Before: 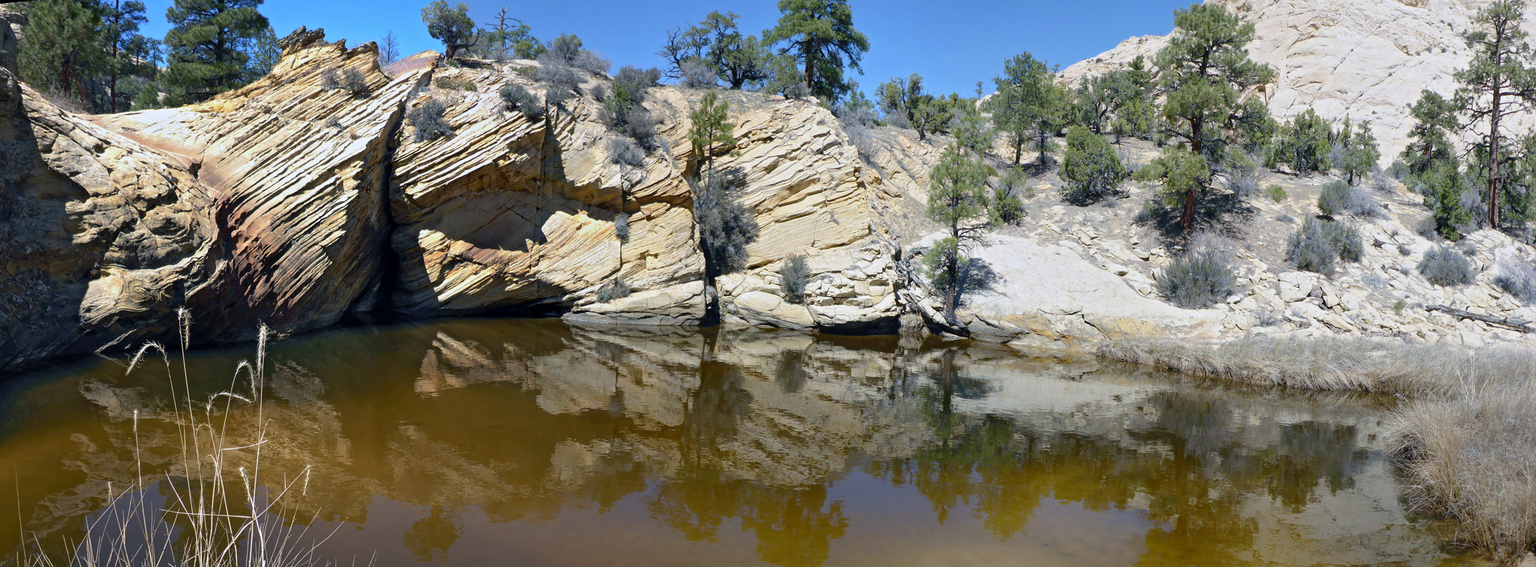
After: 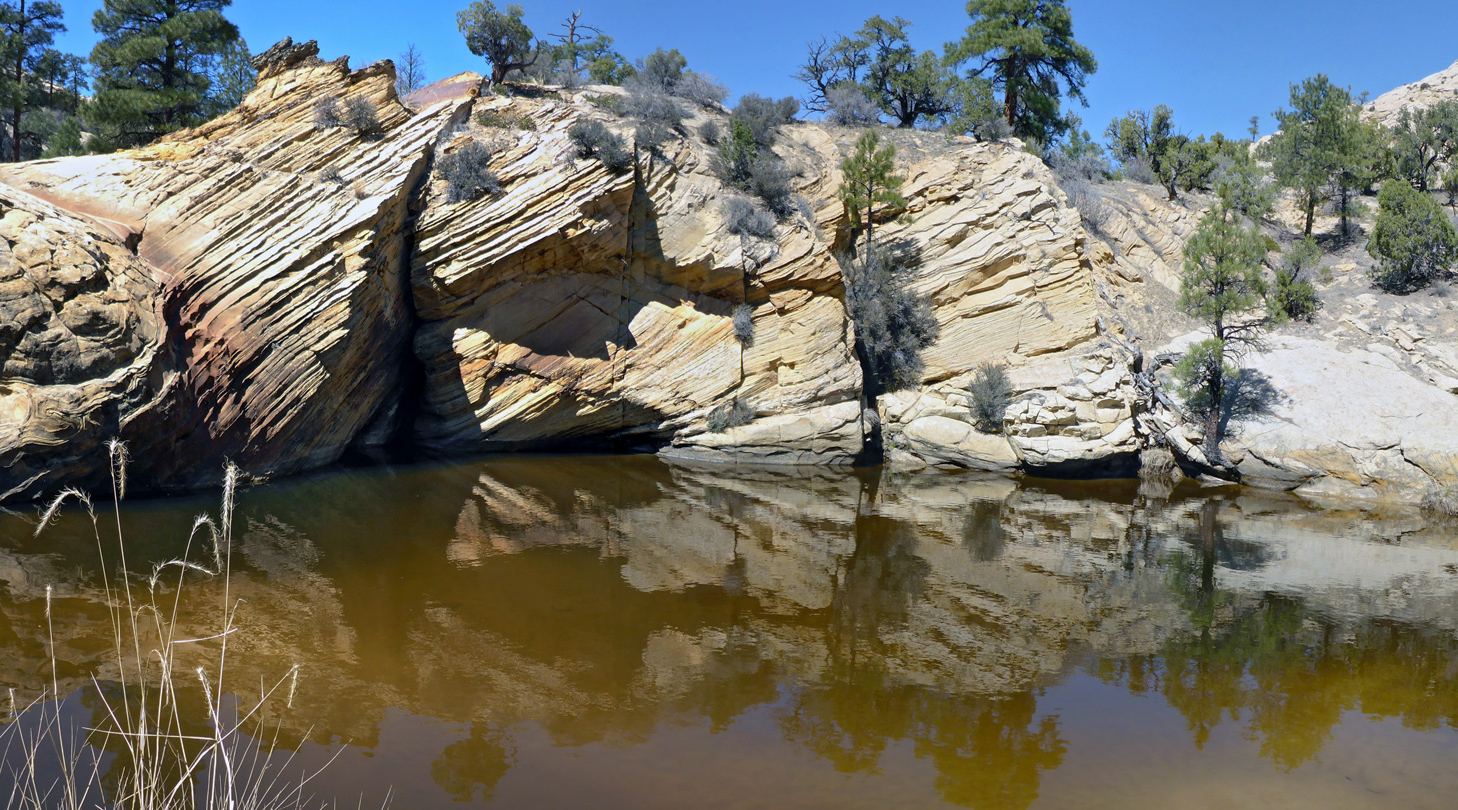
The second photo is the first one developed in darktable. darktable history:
crop and rotate: left 6.635%, right 26.888%
